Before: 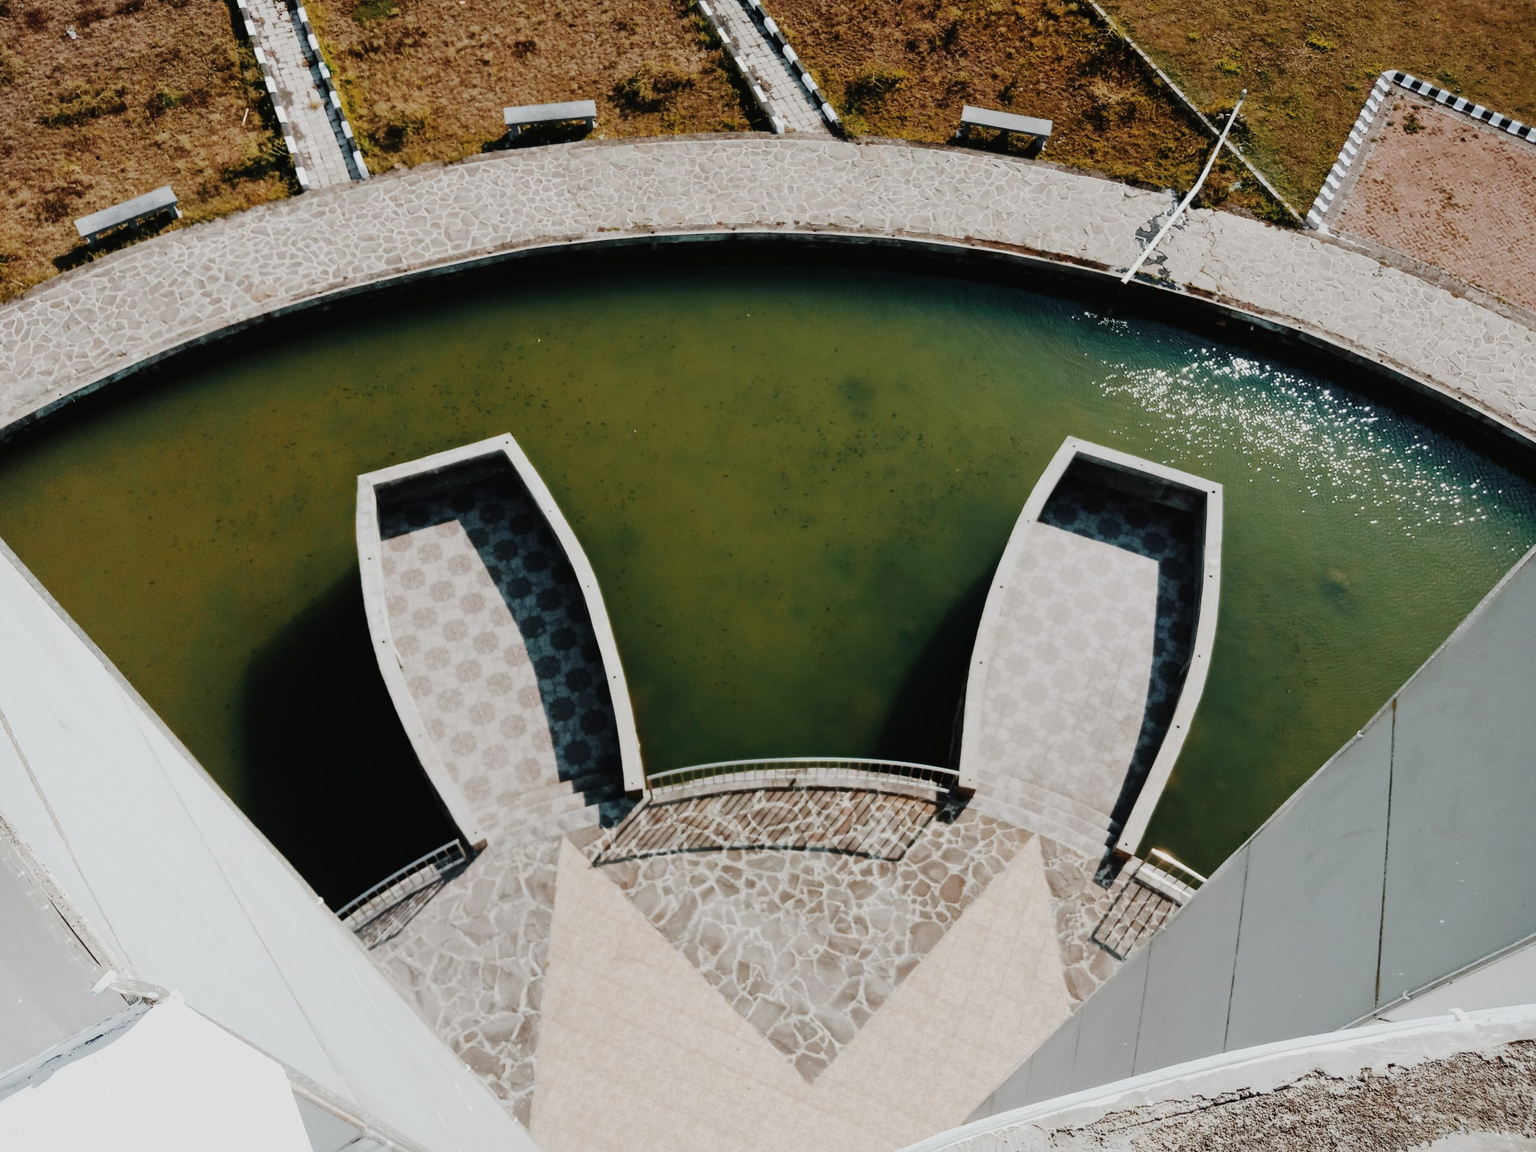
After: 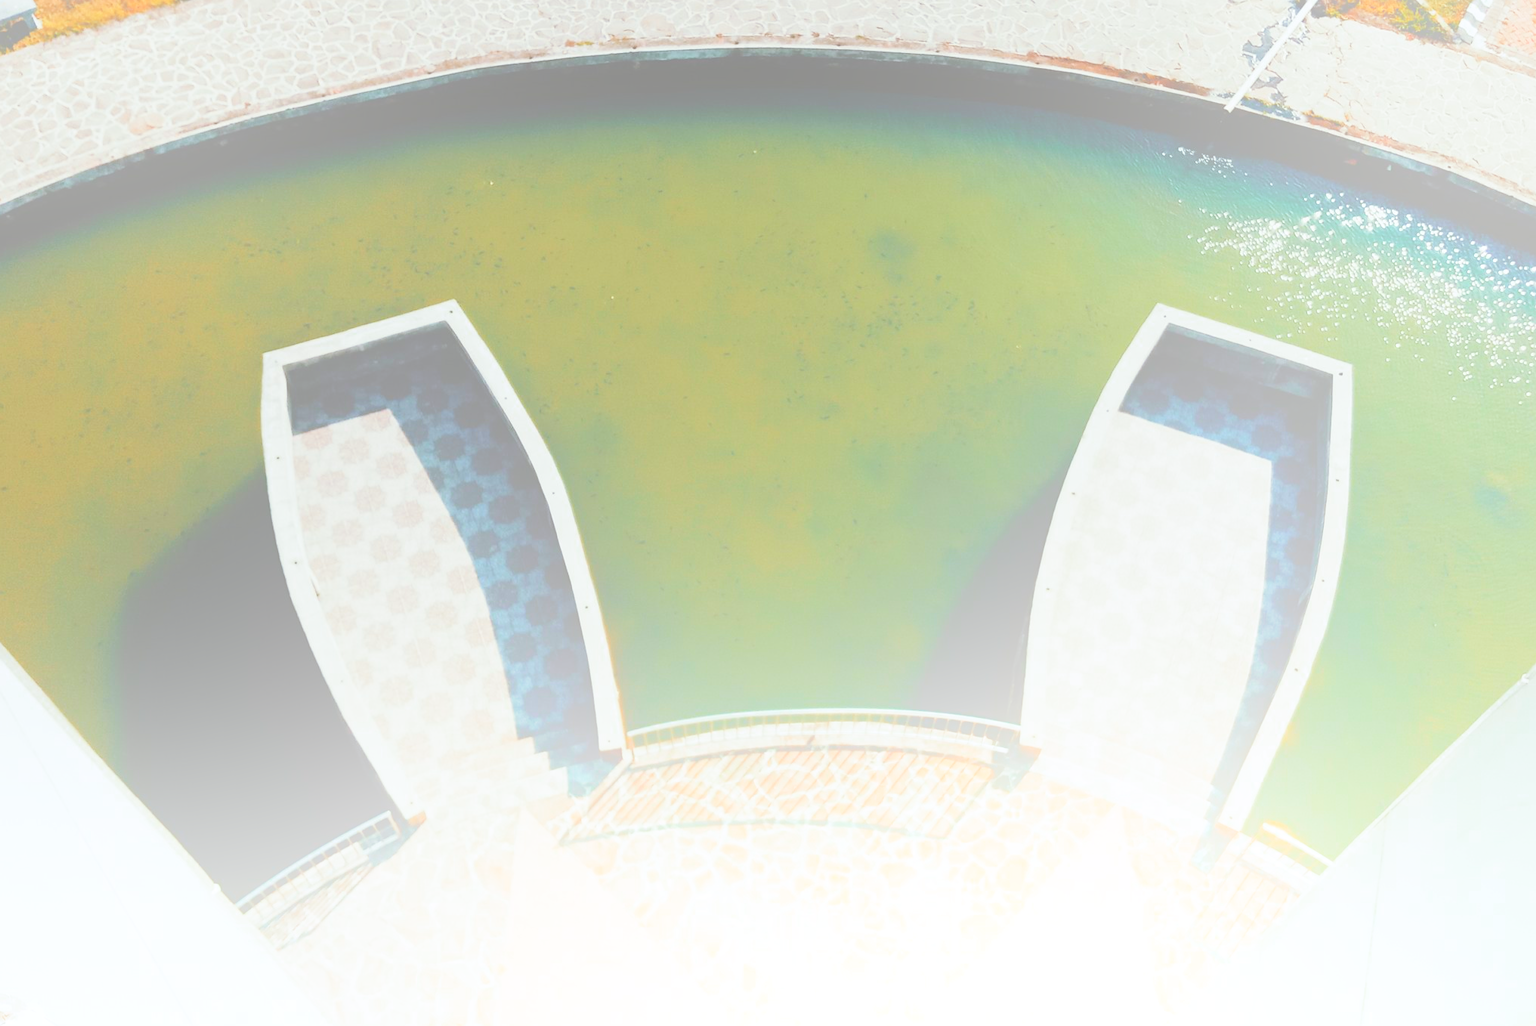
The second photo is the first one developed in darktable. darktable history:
split-toning: shadows › saturation 0.61, highlights › saturation 0.58, balance -28.74, compress 87.36%
contrast brightness saturation: contrast 0.07, brightness 0.08, saturation 0.18
crop: left 9.712%, top 16.928%, right 10.845%, bottom 12.332%
white balance: red 0.974, blue 1.044
sharpen: radius 1.272, amount 0.305, threshold 0
bloom: size 70%, threshold 25%, strength 70%
